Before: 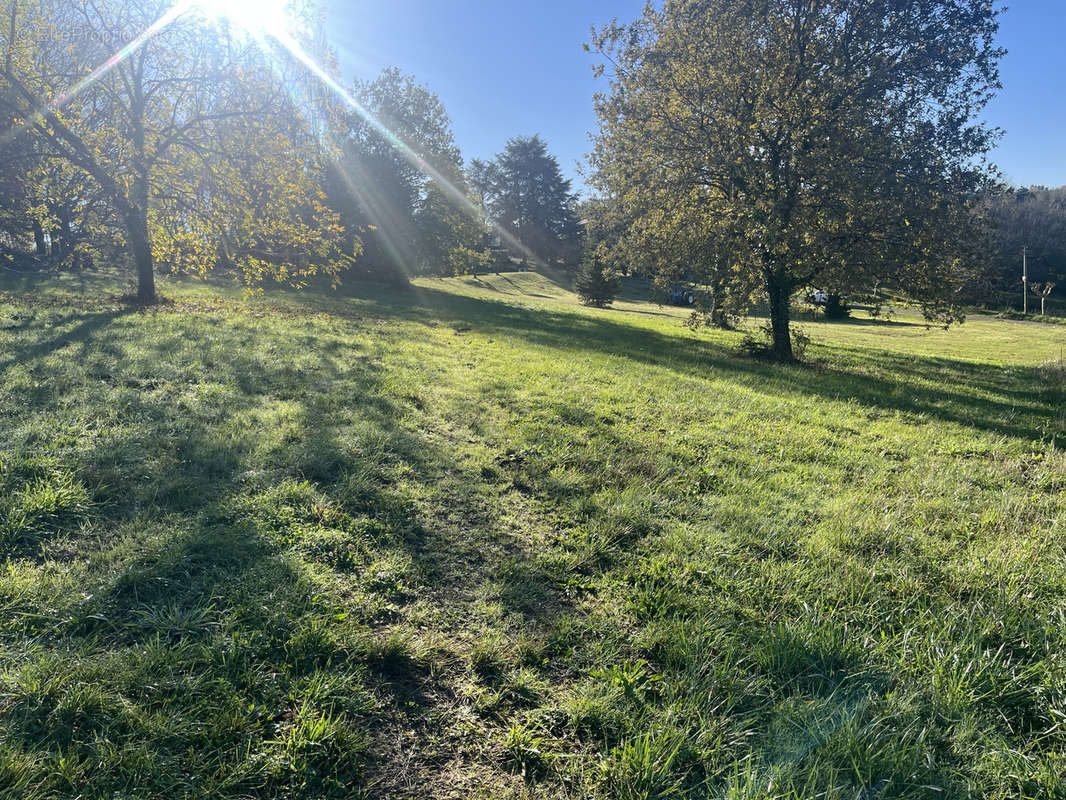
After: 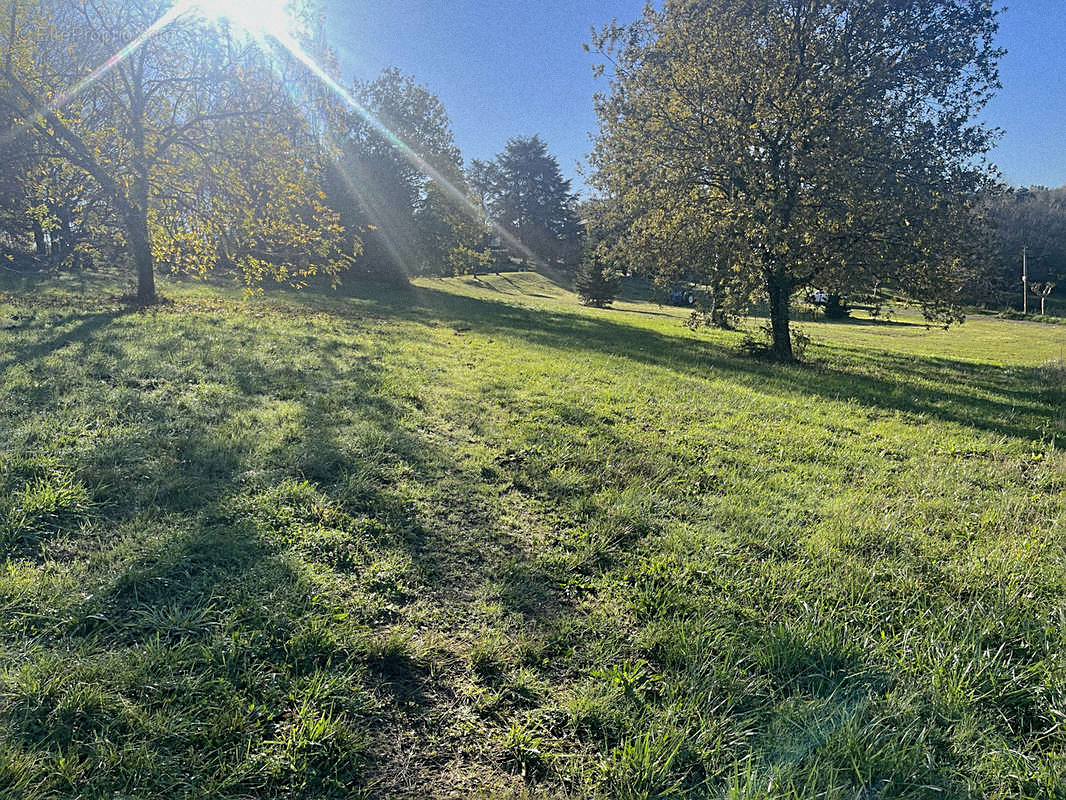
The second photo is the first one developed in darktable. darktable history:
sharpen: on, module defaults
filmic rgb: black relative exposure -16 EV, white relative exposure 2.93 EV, hardness 10.04, color science v6 (2022)
grain: coarseness 3.21 ISO
shadows and highlights: shadows 40, highlights -60
